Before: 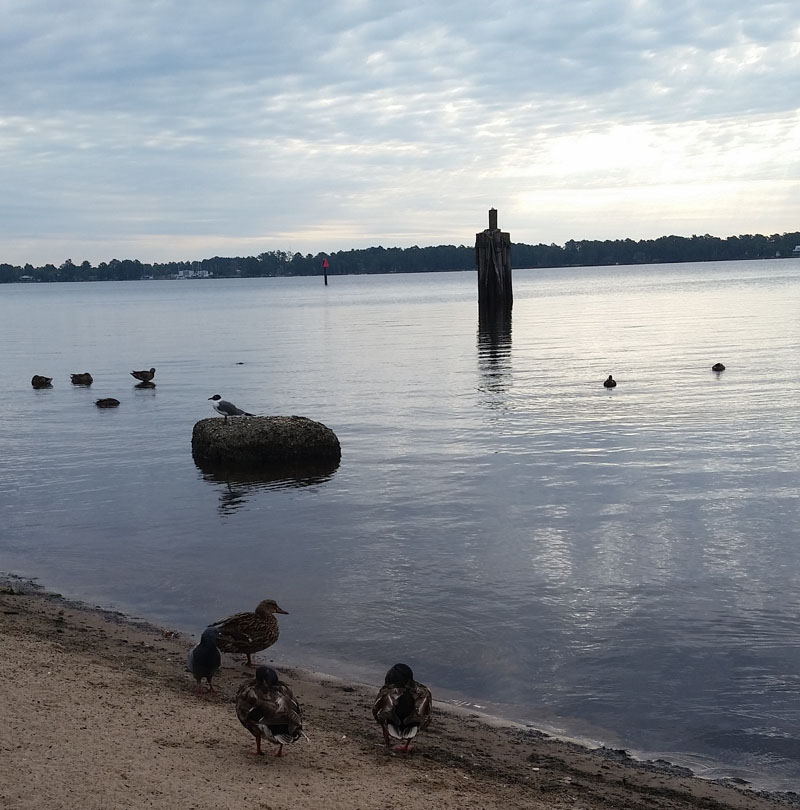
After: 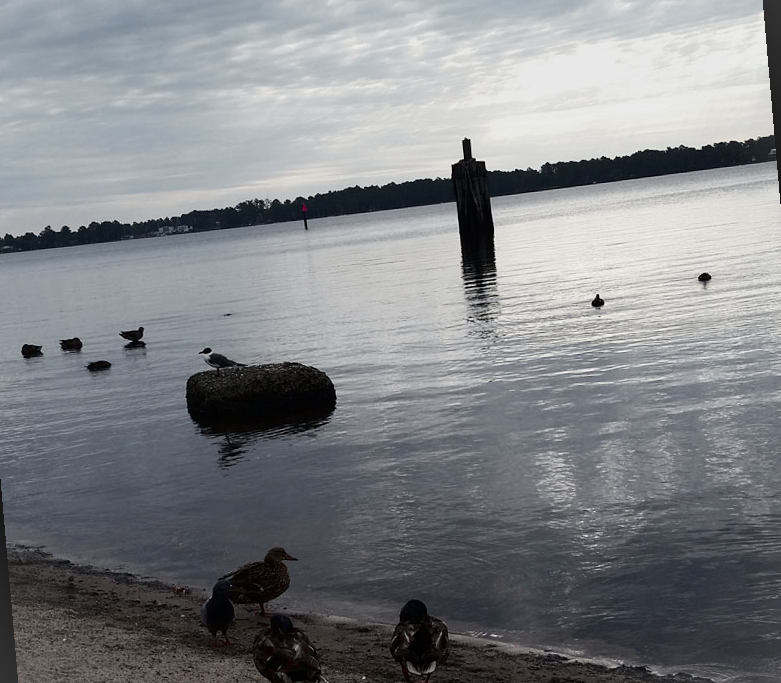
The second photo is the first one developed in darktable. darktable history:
rotate and perspective: rotation -5°, crop left 0.05, crop right 0.952, crop top 0.11, crop bottom 0.89
color zones: curves: ch0 [(0, 0.6) (0.129, 0.508) (0.193, 0.483) (0.429, 0.5) (0.571, 0.5) (0.714, 0.5) (0.857, 0.5) (1, 0.6)]; ch1 [(0, 0.481) (0.112, 0.245) (0.213, 0.223) (0.429, 0.233) (0.571, 0.231) (0.683, 0.242) (0.857, 0.296) (1, 0.481)]
contrast brightness saturation: contrast 0.19, brightness -0.11, saturation 0.21
graduated density: on, module defaults
exposure: exposure 0.207 EV, compensate highlight preservation false
vignetting: fall-off start 100%, brightness 0.05, saturation 0
crop and rotate: left 0.126%
